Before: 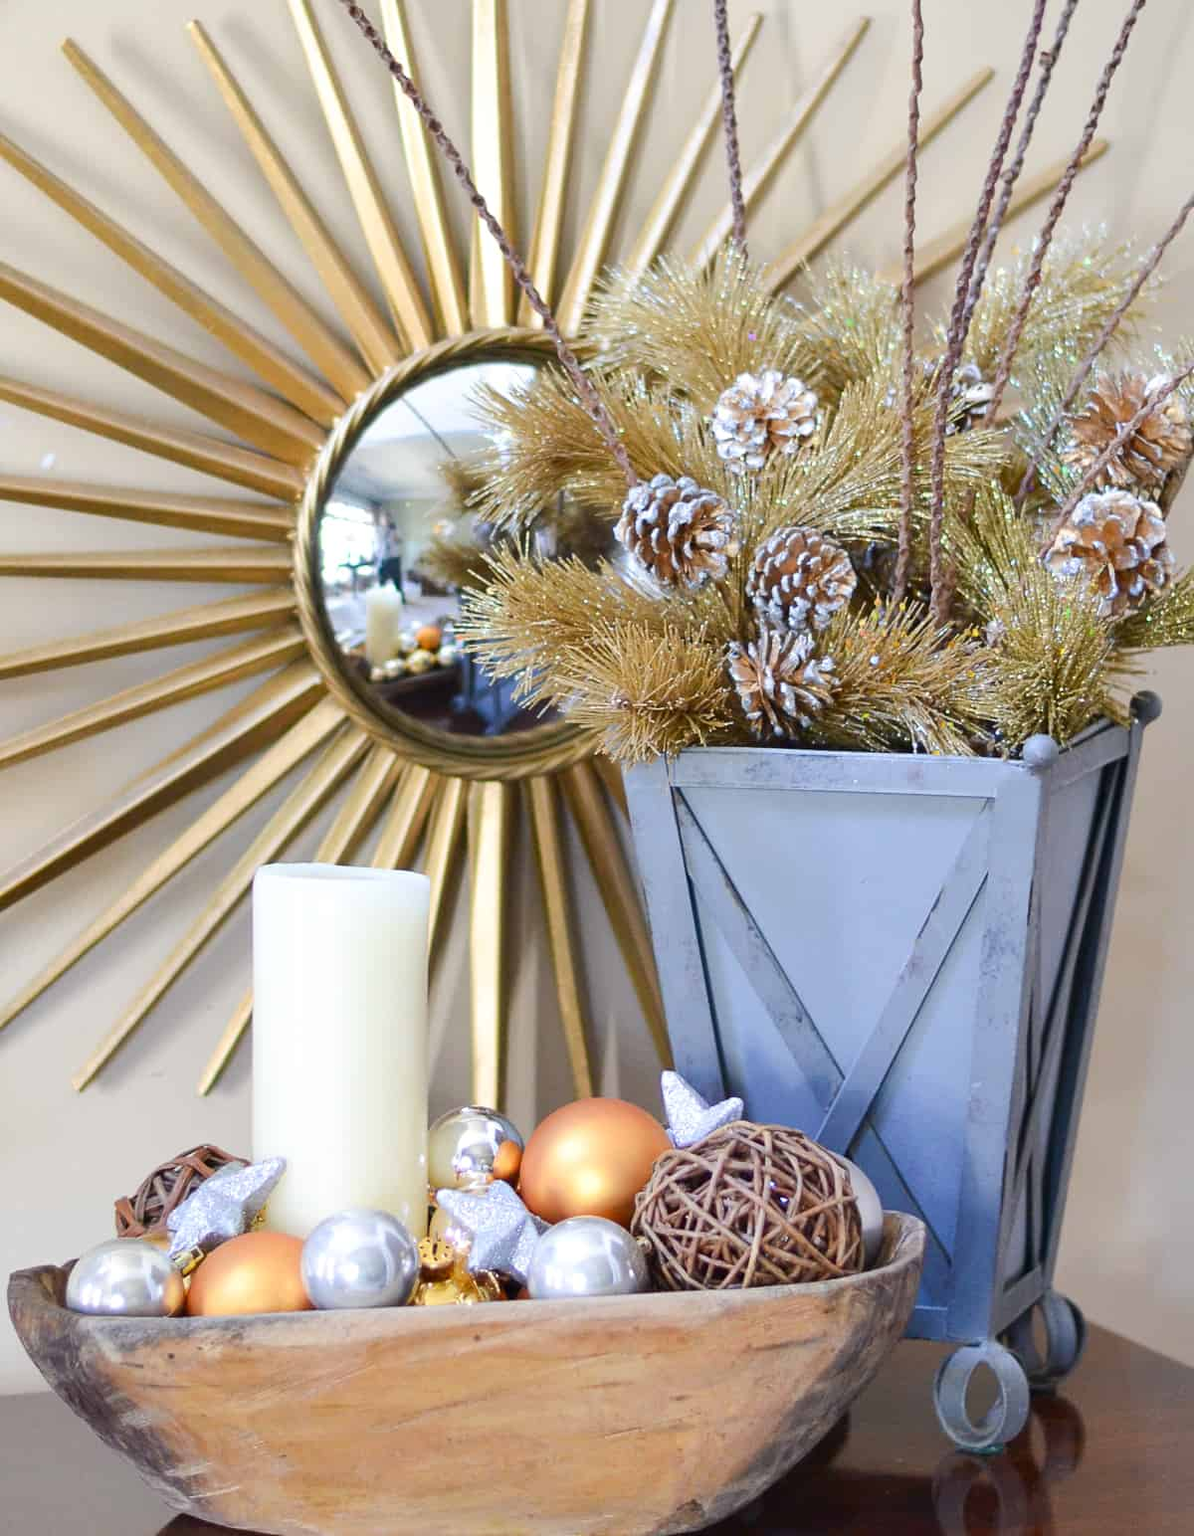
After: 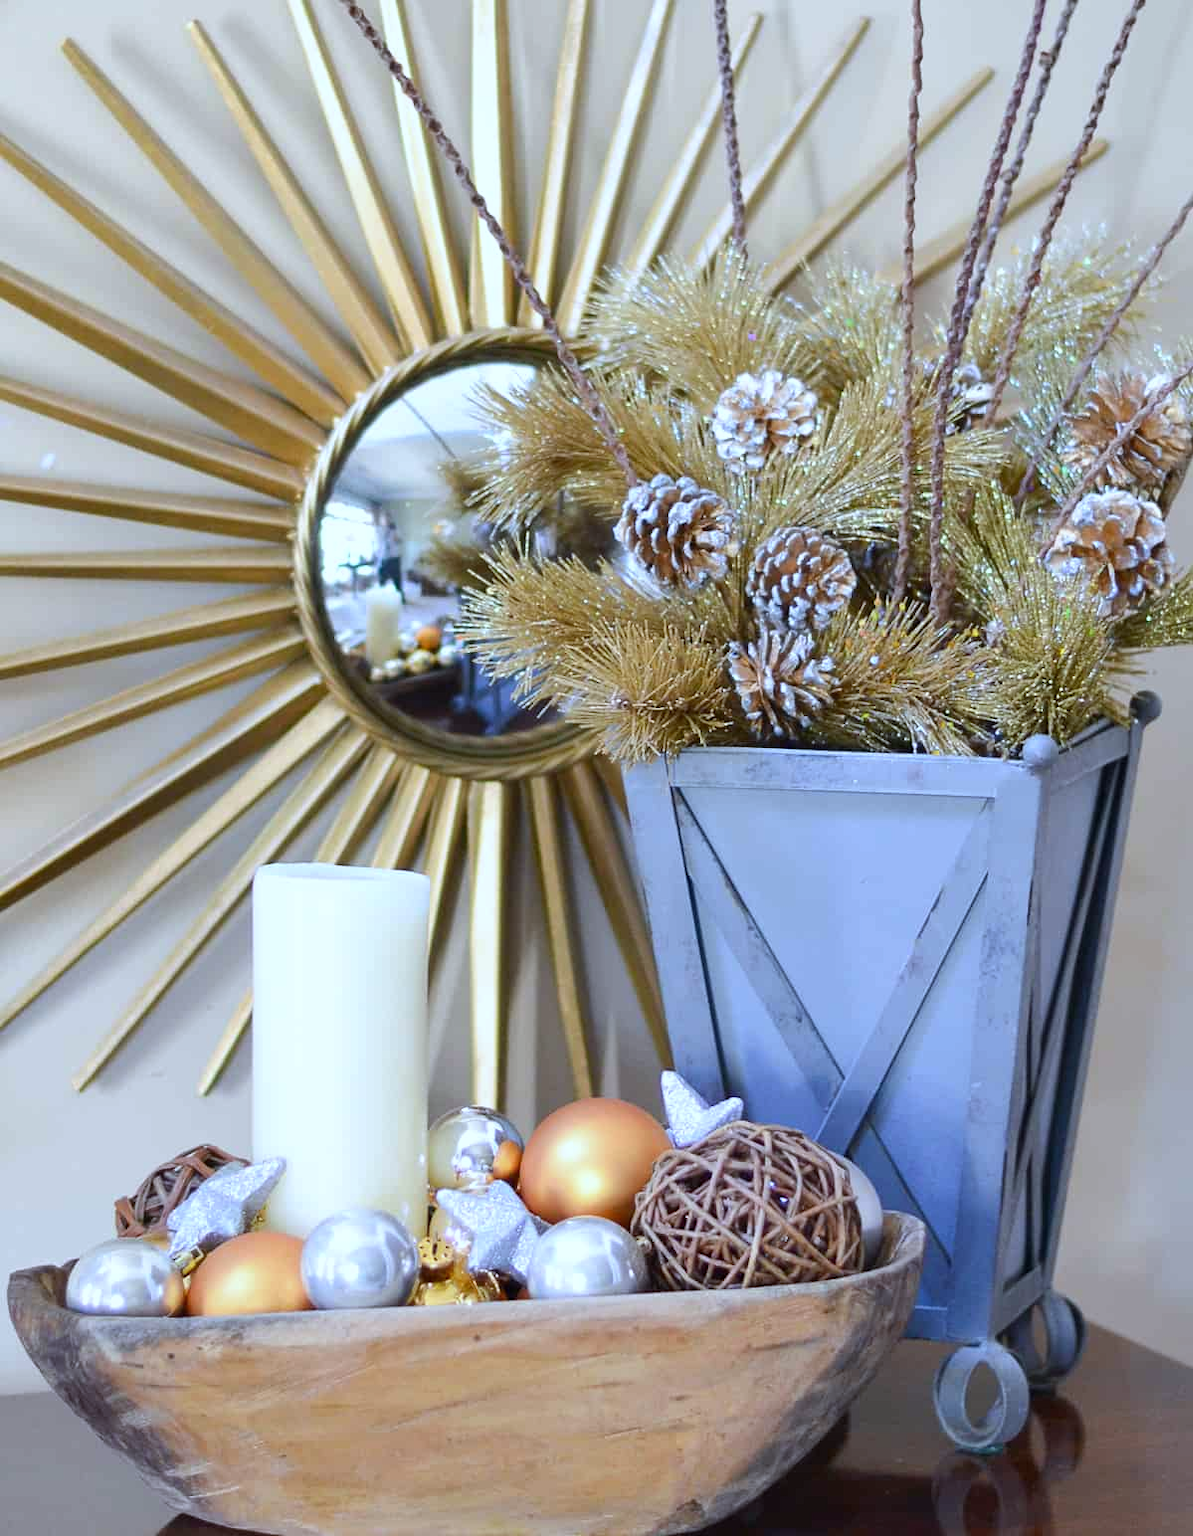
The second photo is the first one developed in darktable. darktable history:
white balance: red 0.924, blue 1.095
base curve: curves: ch0 [(0, 0) (0.472, 0.455) (1, 1)], preserve colors none
